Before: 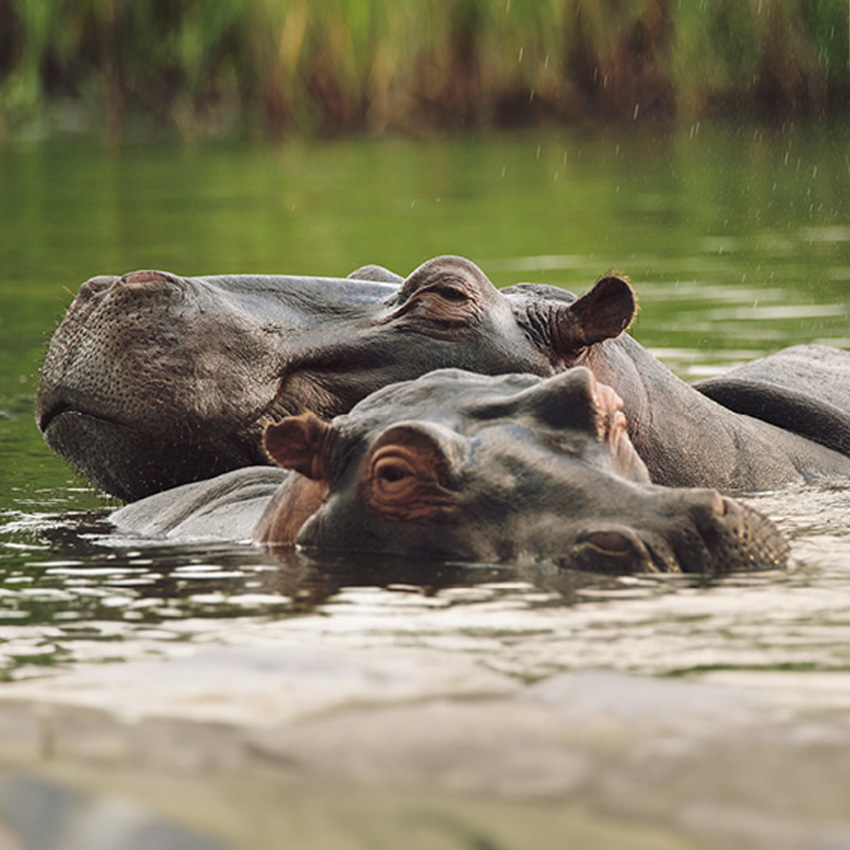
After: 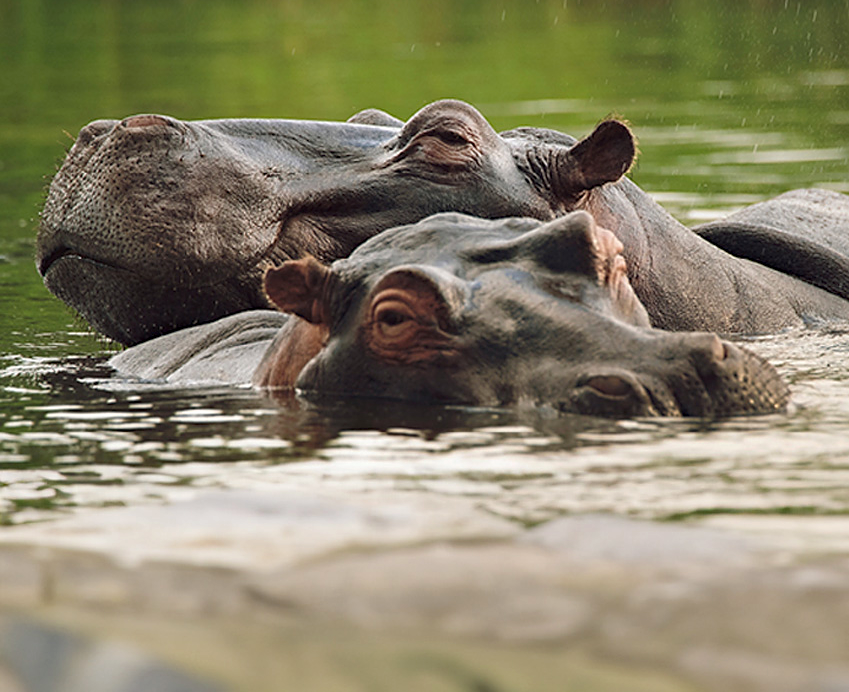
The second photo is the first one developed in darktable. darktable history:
sharpen: radius 0.983, amount 0.605
crop and rotate: top 18.51%
haze removal: compatibility mode true, adaptive false
